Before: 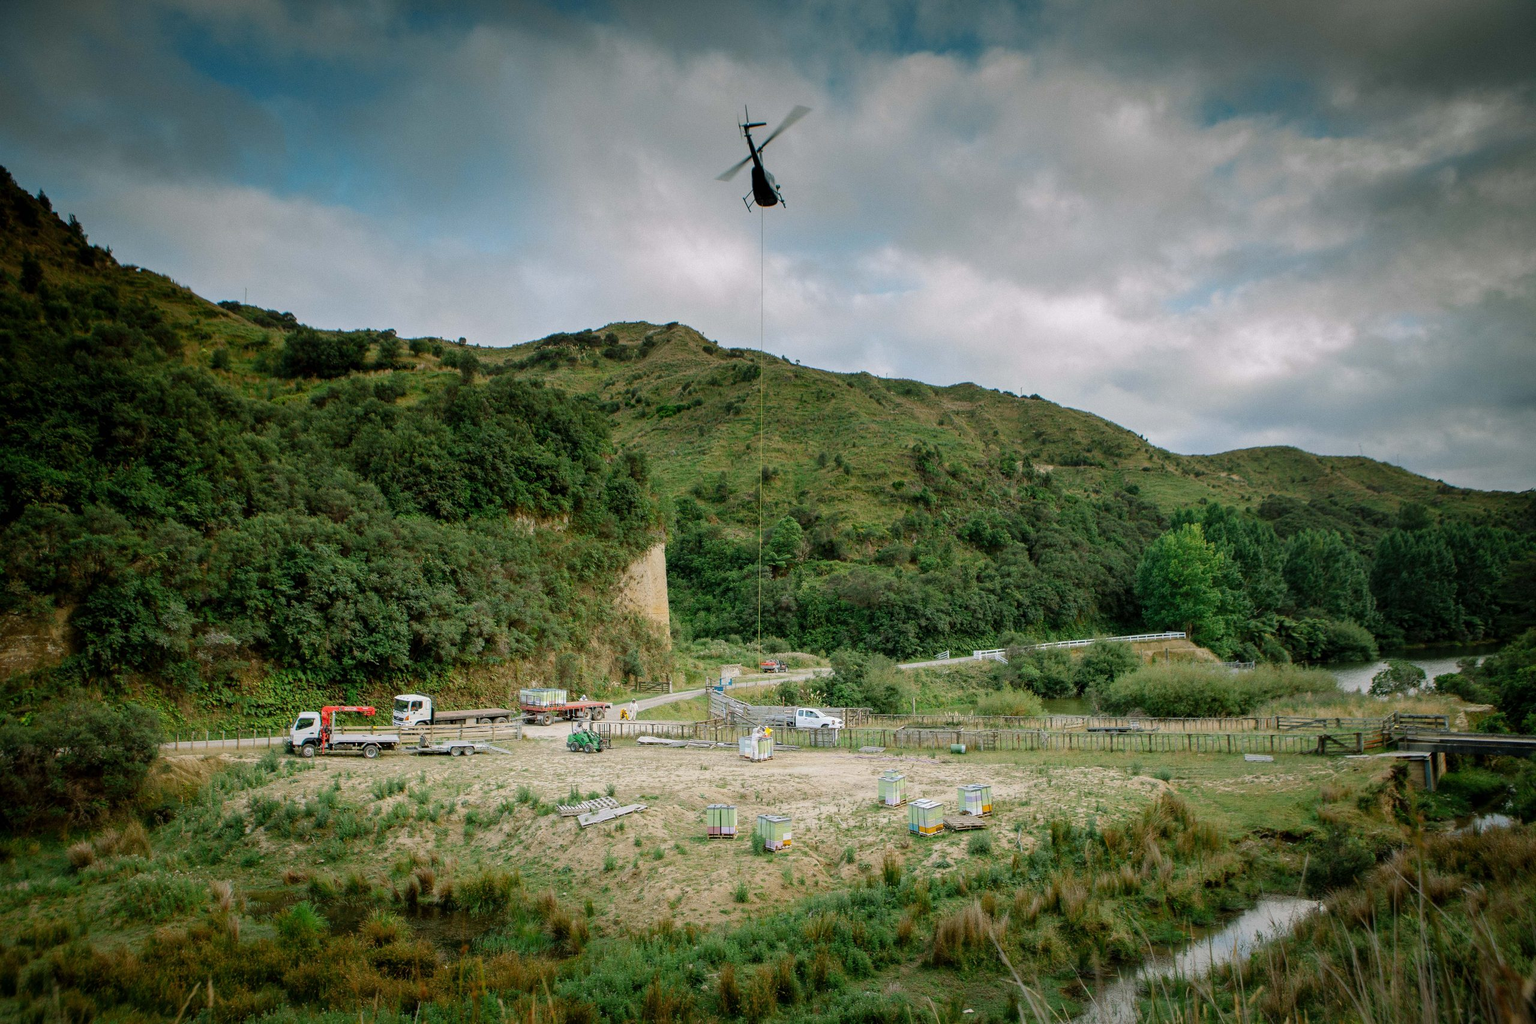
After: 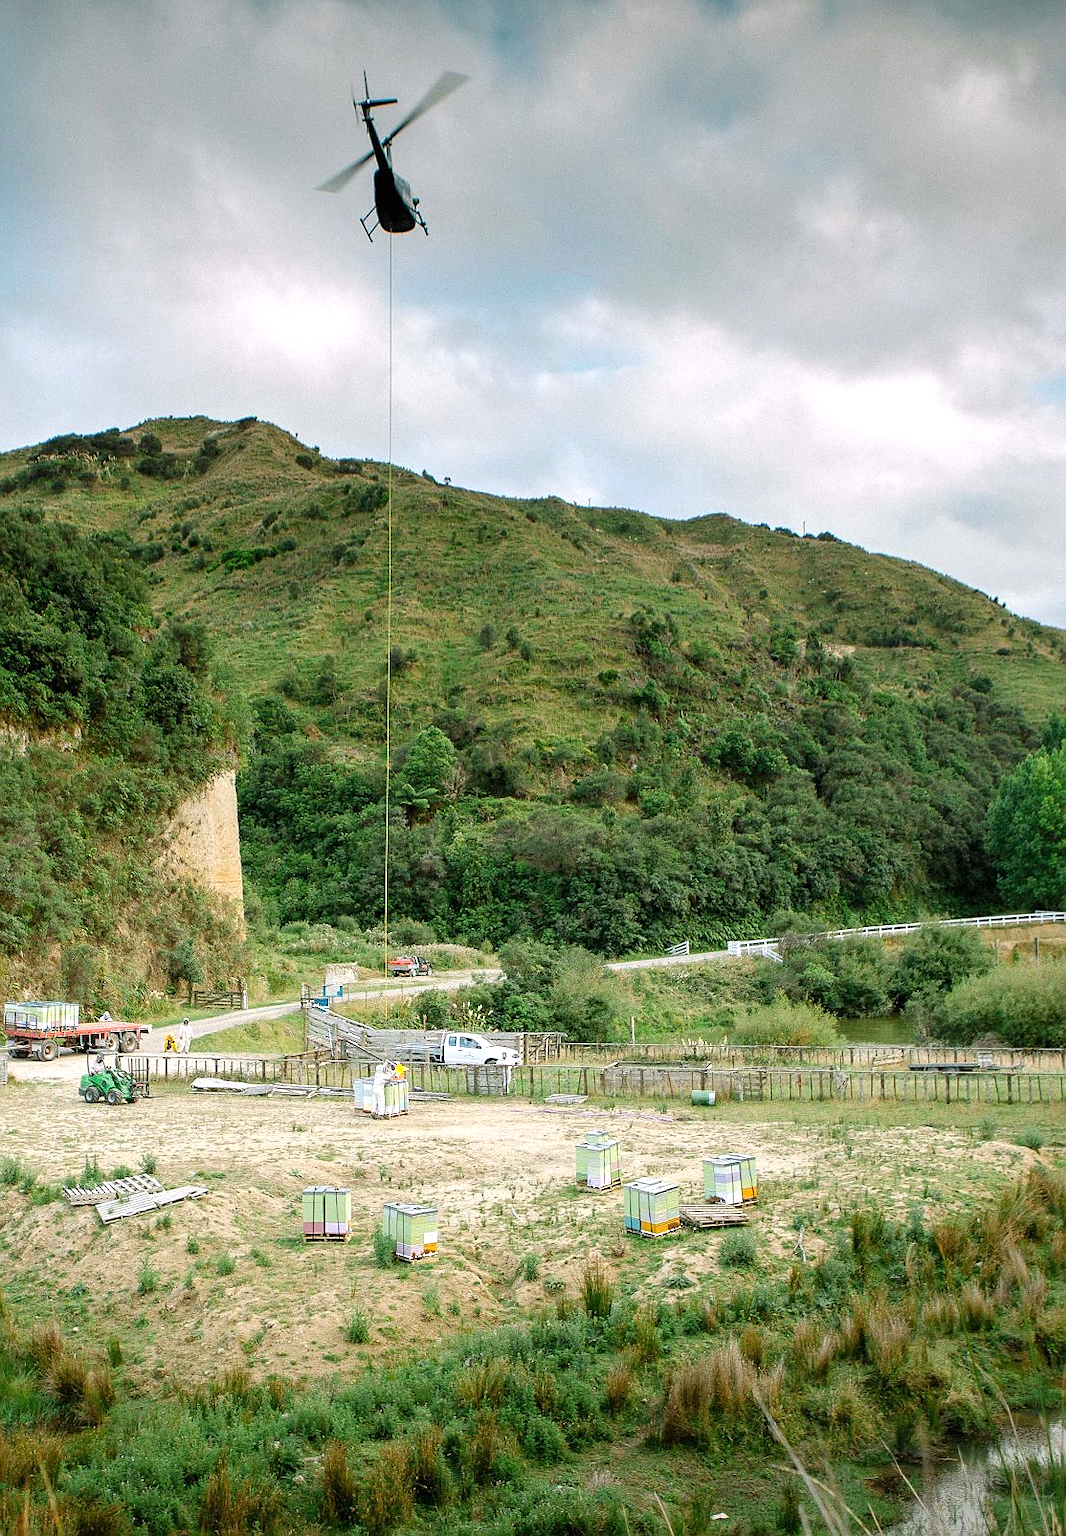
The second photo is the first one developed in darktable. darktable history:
exposure: black level correction 0, exposure 0.593 EV, compensate highlight preservation false
sharpen: radius 0.977, amount 0.604
crop: left 33.698%, top 5.933%, right 22.75%
